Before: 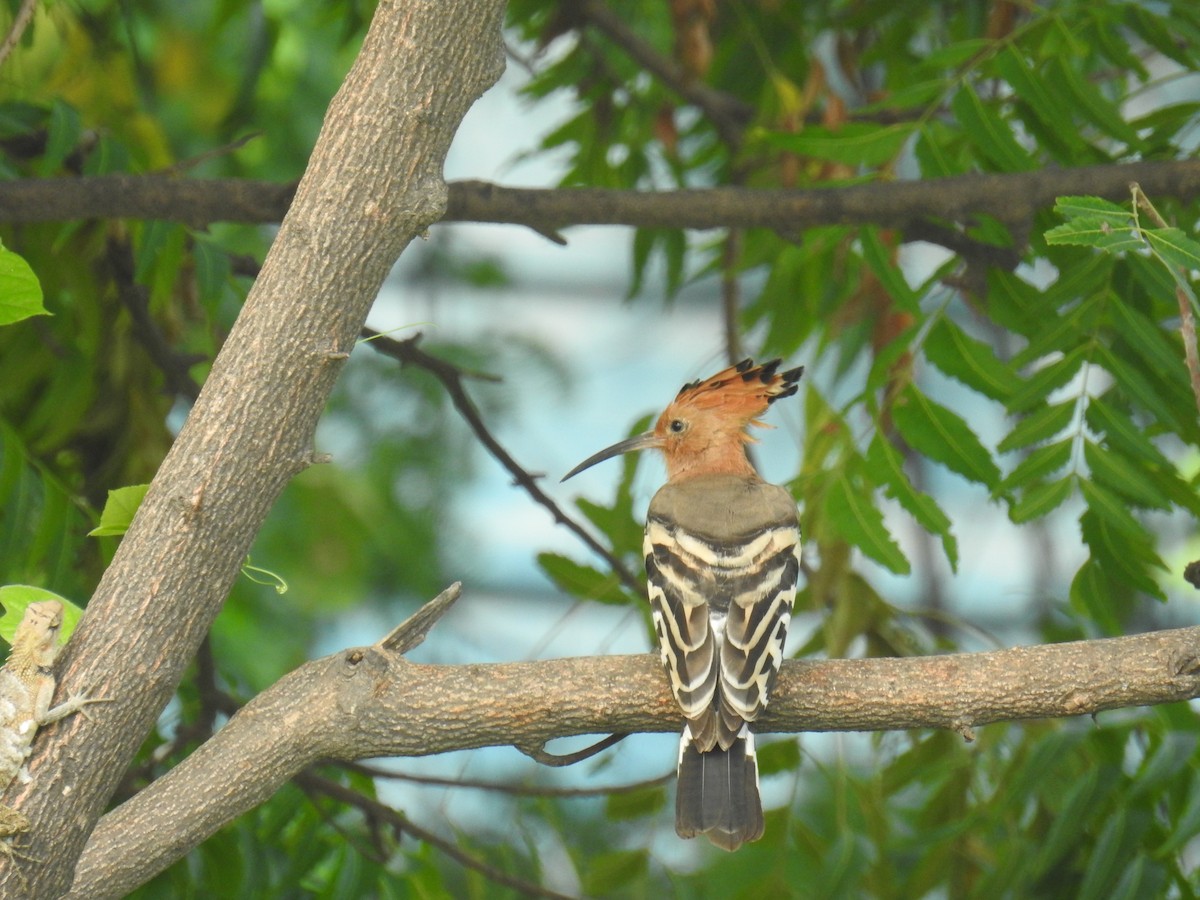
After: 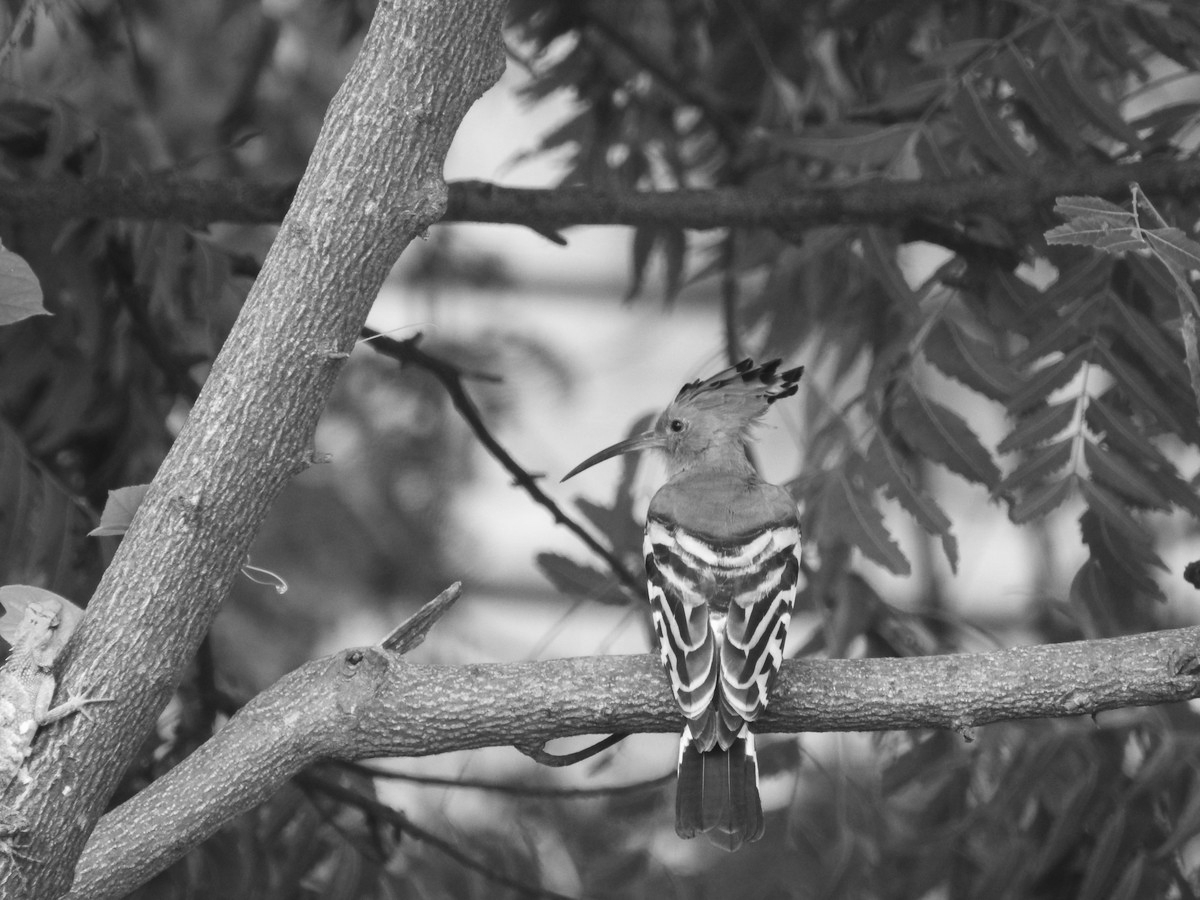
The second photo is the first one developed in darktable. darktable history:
contrast brightness saturation: contrast 0.12, brightness -0.12, saturation 0.2
monochrome: size 1
